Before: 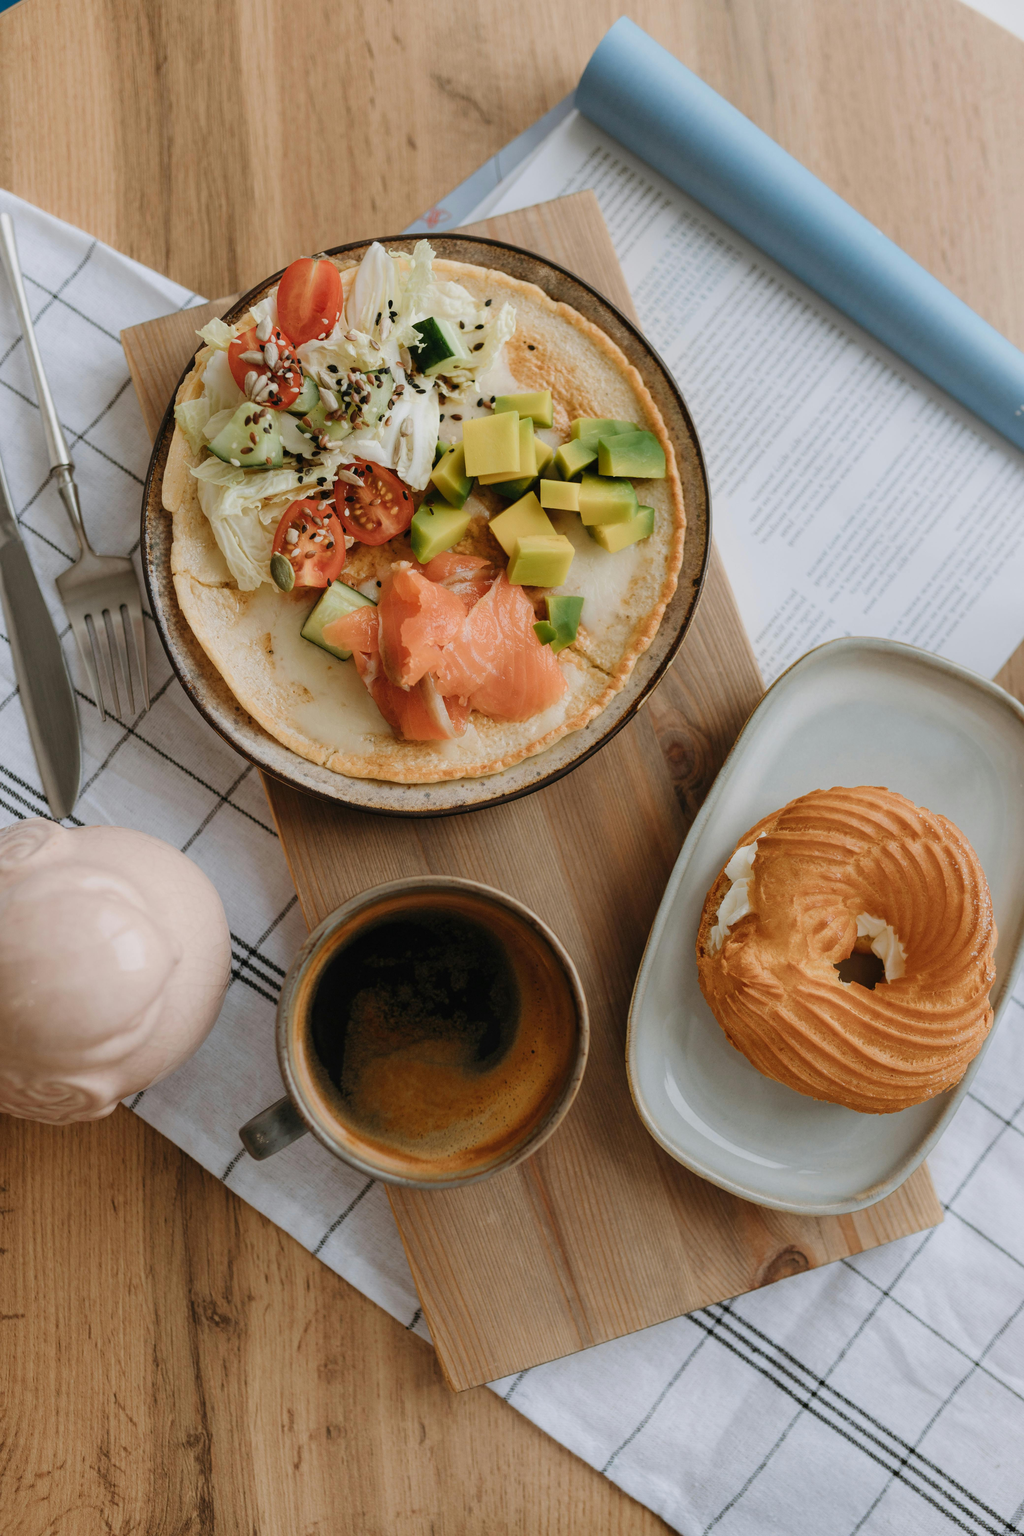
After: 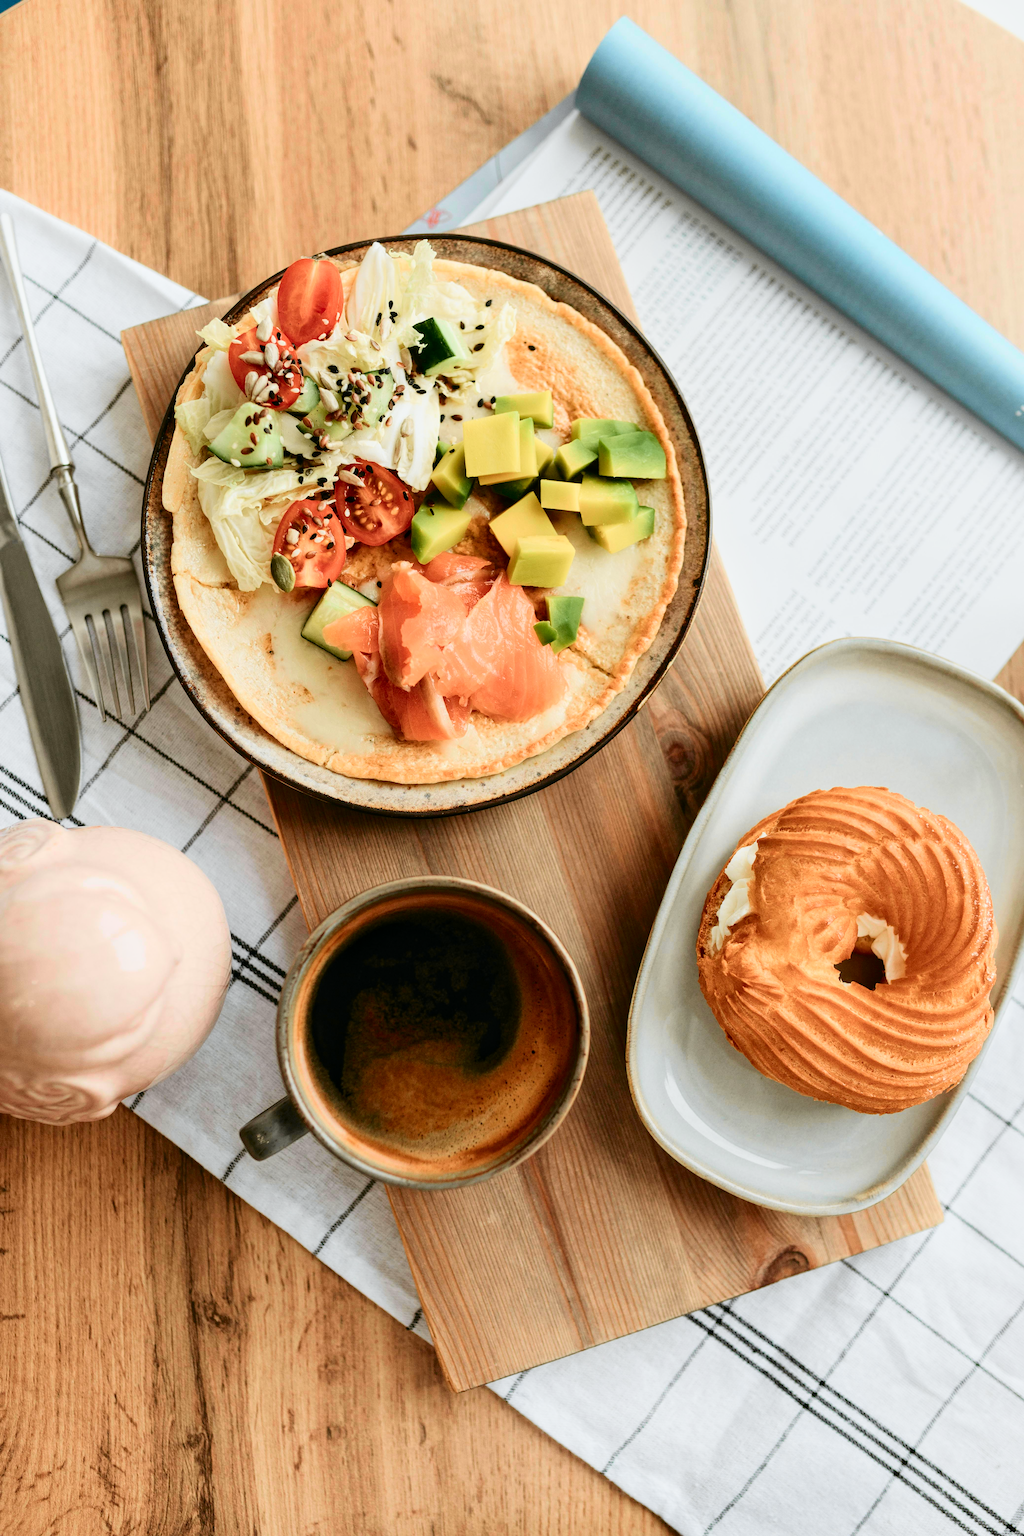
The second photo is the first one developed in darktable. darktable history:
local contrast: mode bilateral grid, contrast 20, coarseness 50, detail 120%, midtone range 0.2
tone curve: curves: ch0 [(0, 0) (0.131, 0.094) (0.326, 0.386) (0.481, 0.623) (0.593, 0.764) (0.812, 0.933) (1, 0.974)]; ch1 [(0, 0) (0.366, 0.367) (0.475, 0.453) (0.494, 0.493) (0.504, 0.497) (0.553, 0.584) (1, 1)]; ch2 [(0, 0) (0.333, 0.346) (0.375, 0.375) (0.424, 0.43) (0.476, 0.492) (0.502, 0.503) (0.533, 0.556) (0.566, 0.599) (0.614, 0.653) (1, 1)], color space Lab, independent channels, preserve colors none
